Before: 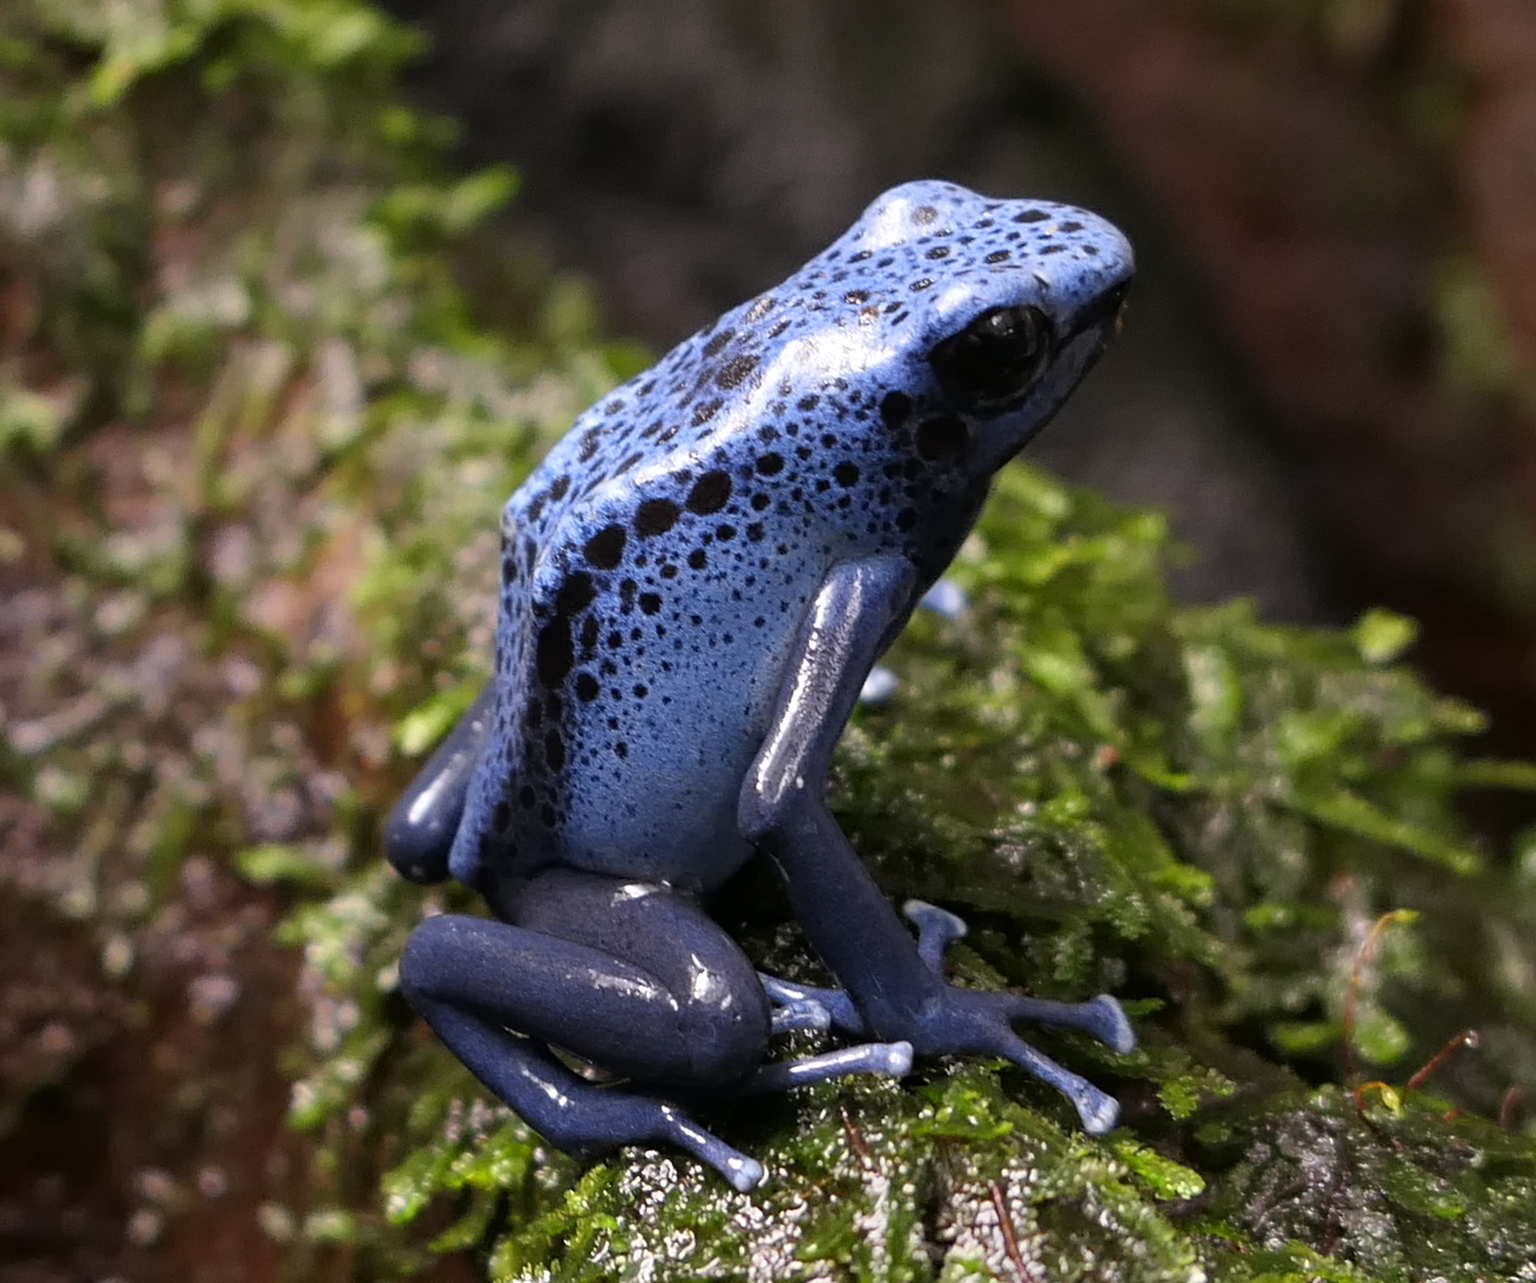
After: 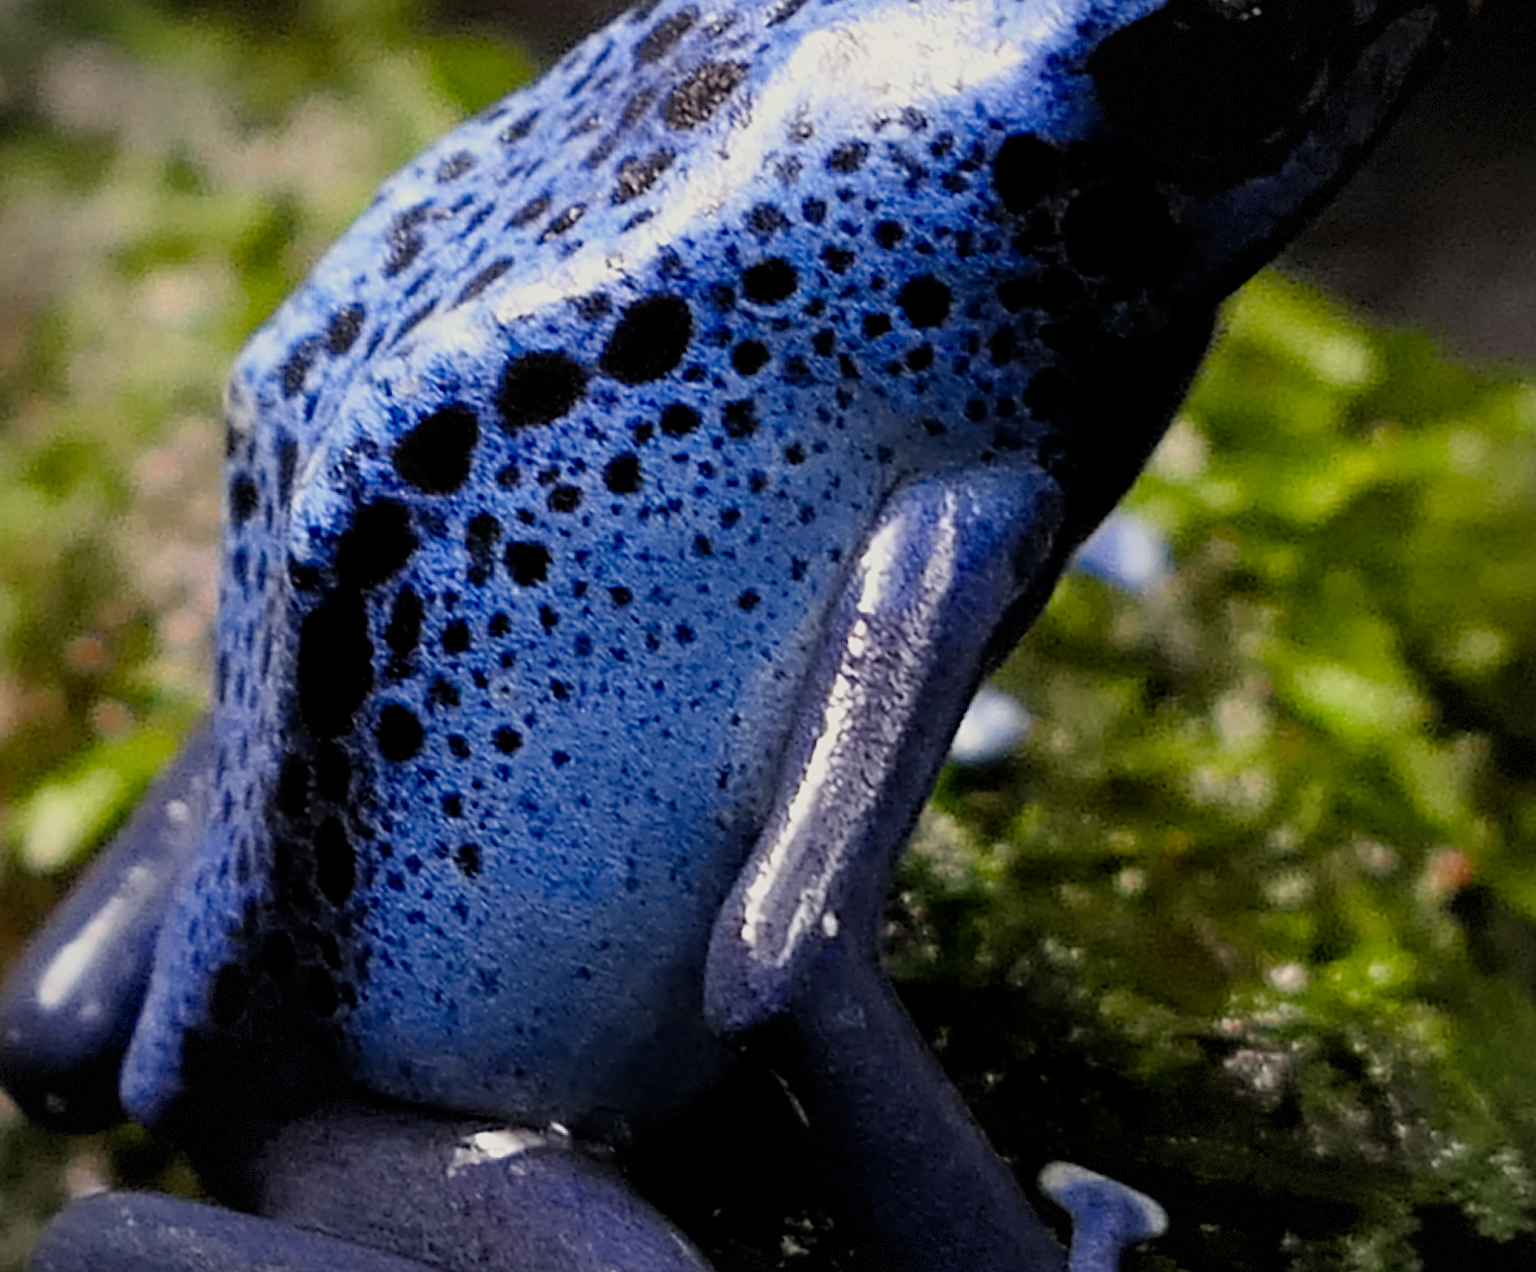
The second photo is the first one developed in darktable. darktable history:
crop: left 25.354%, top 25.353%, right 25.178%, bottom 25.578%
sharpen: on, module defaults
vignetting: fall-off radius 60.91%, dithering 8-bit output
color balance rgb: shadows lift › chroma 1.016%, shadows lift › hue 242.86°, highlights gain › luminance 5.81%, highlights gain › chroma 2.497%, highlights gain › hue 88.08°, linear chroma grading › shadows -8.625%, linear chroma grading › global chroma 9.723%, perceptual saturation grading › global saturation 0.839%, perceptual saturation grading › highlights -31.947%, perceptual saturation grading › mid-tones 5.723%, perceptual saturation grading › shadows 17.481%, global vibrance 12.603%
filmic rgb: black relative exposure -7.75 EV, white relative exposure 4.43 EV, threshold 5.97 EV, target black luminance 0%, hardness 3.75, latitude 50.82%, contrast 1.066, highlights saturation mix 9.38%, shadows ↔ highlights balance -0.267%, color science v5 (2021), contrast in shadows safe, contrast in highlights safe, enable highlight reconstruction true
